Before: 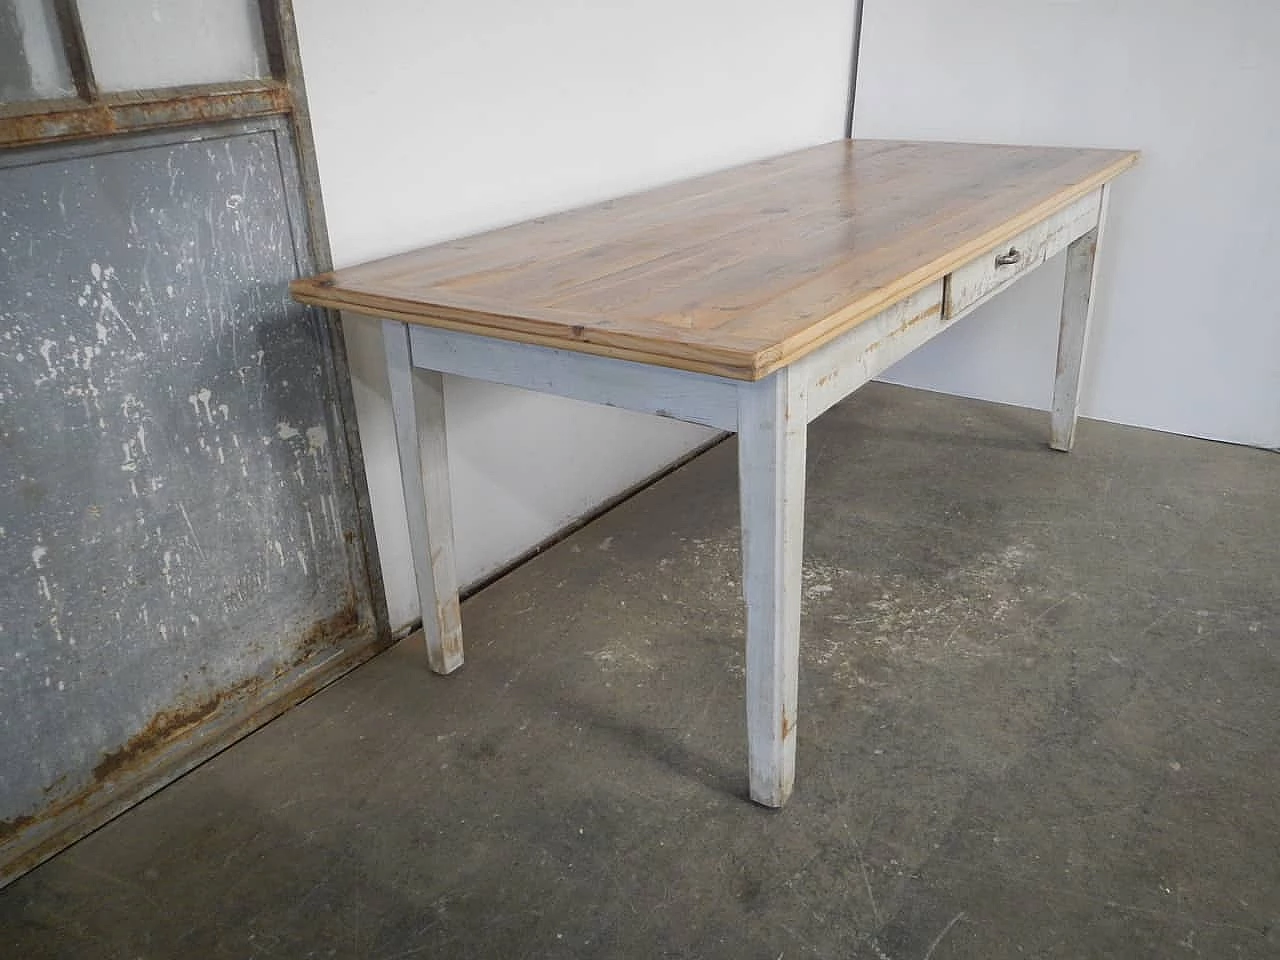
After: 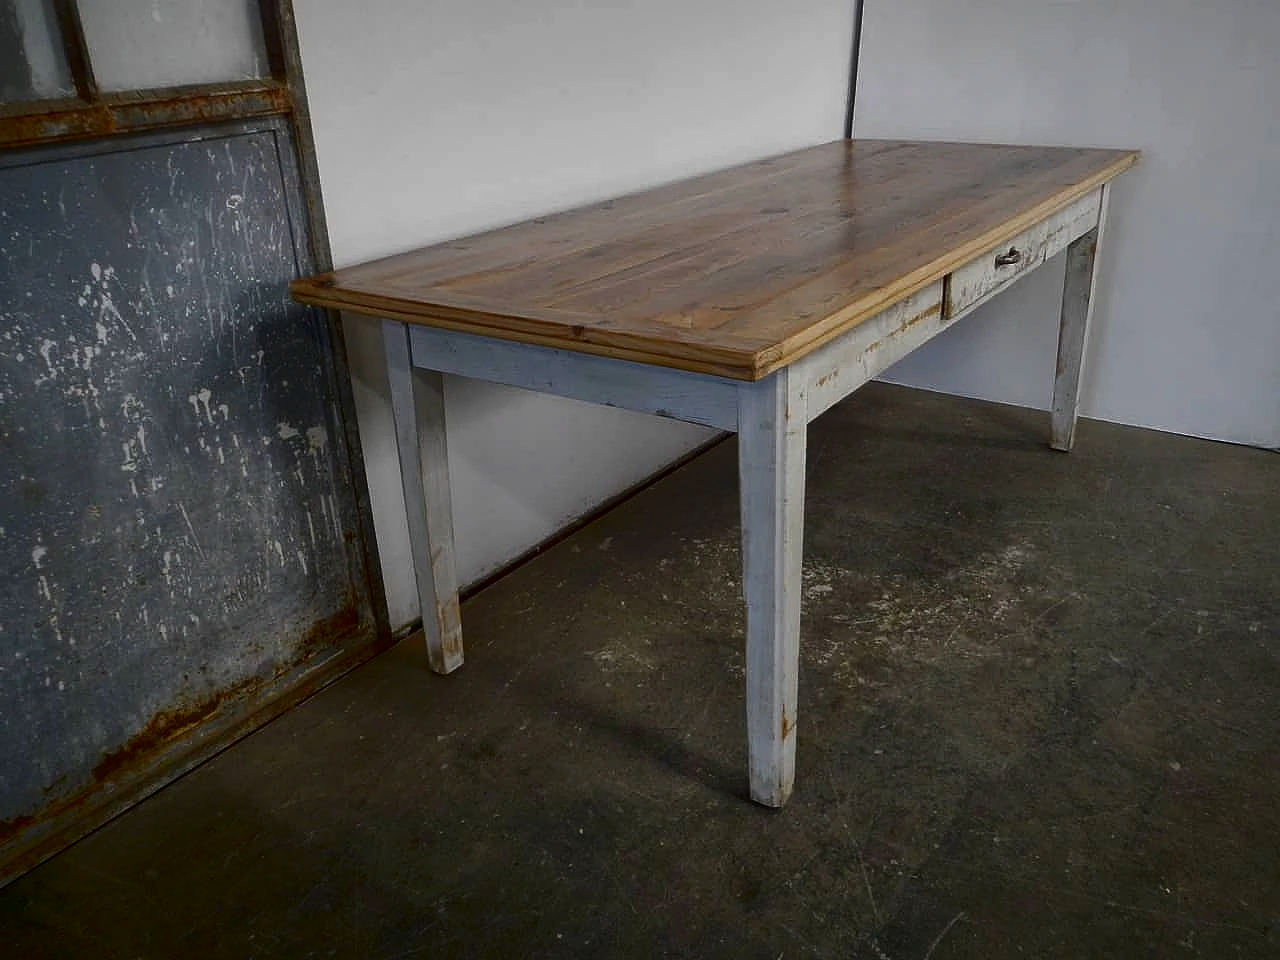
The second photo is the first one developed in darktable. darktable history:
contrast brightness saturation: contrast 0.091, brightness -0.61, saturation 0.167
shadows and highlights: shadows 40.19, highlights -59.67
